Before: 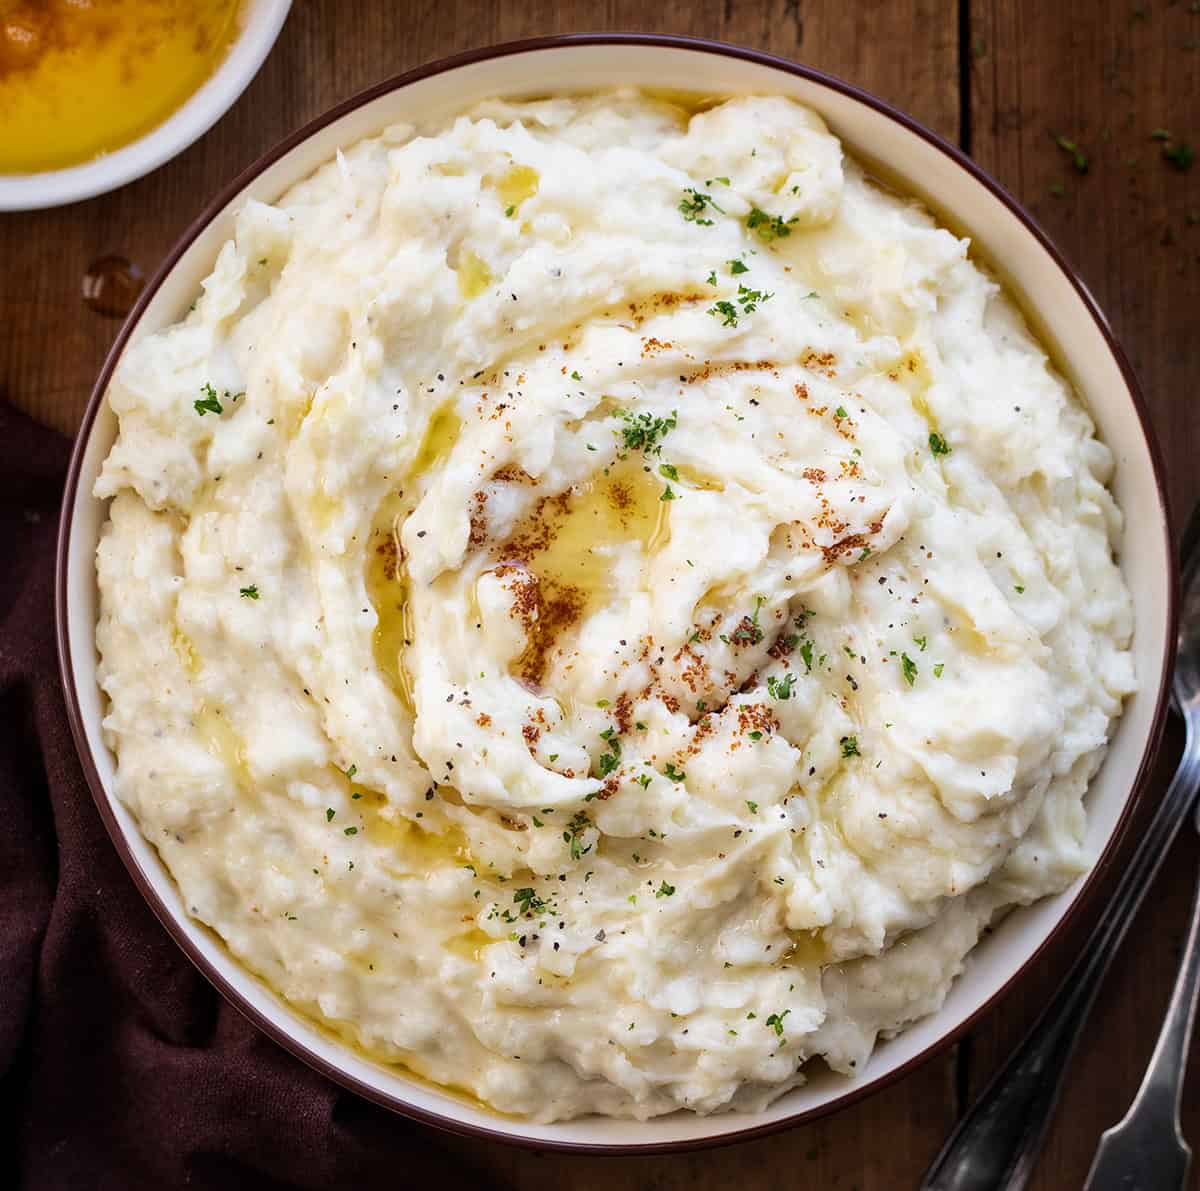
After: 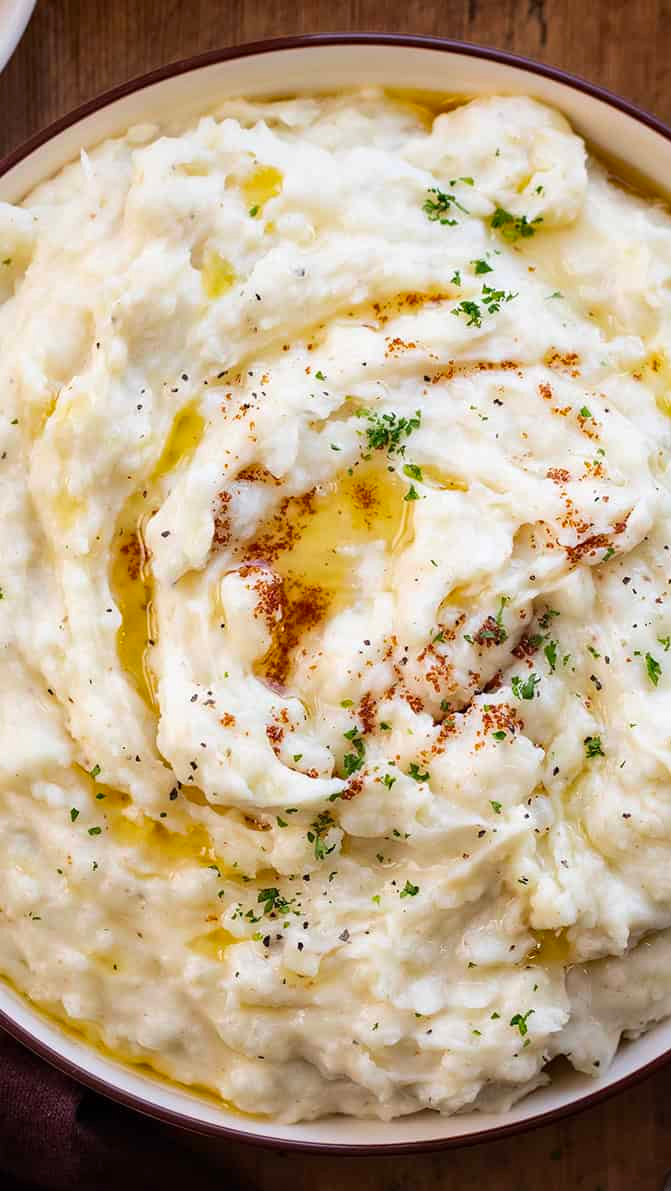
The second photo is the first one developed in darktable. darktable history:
crop: left 21.344%, right 22.67%
